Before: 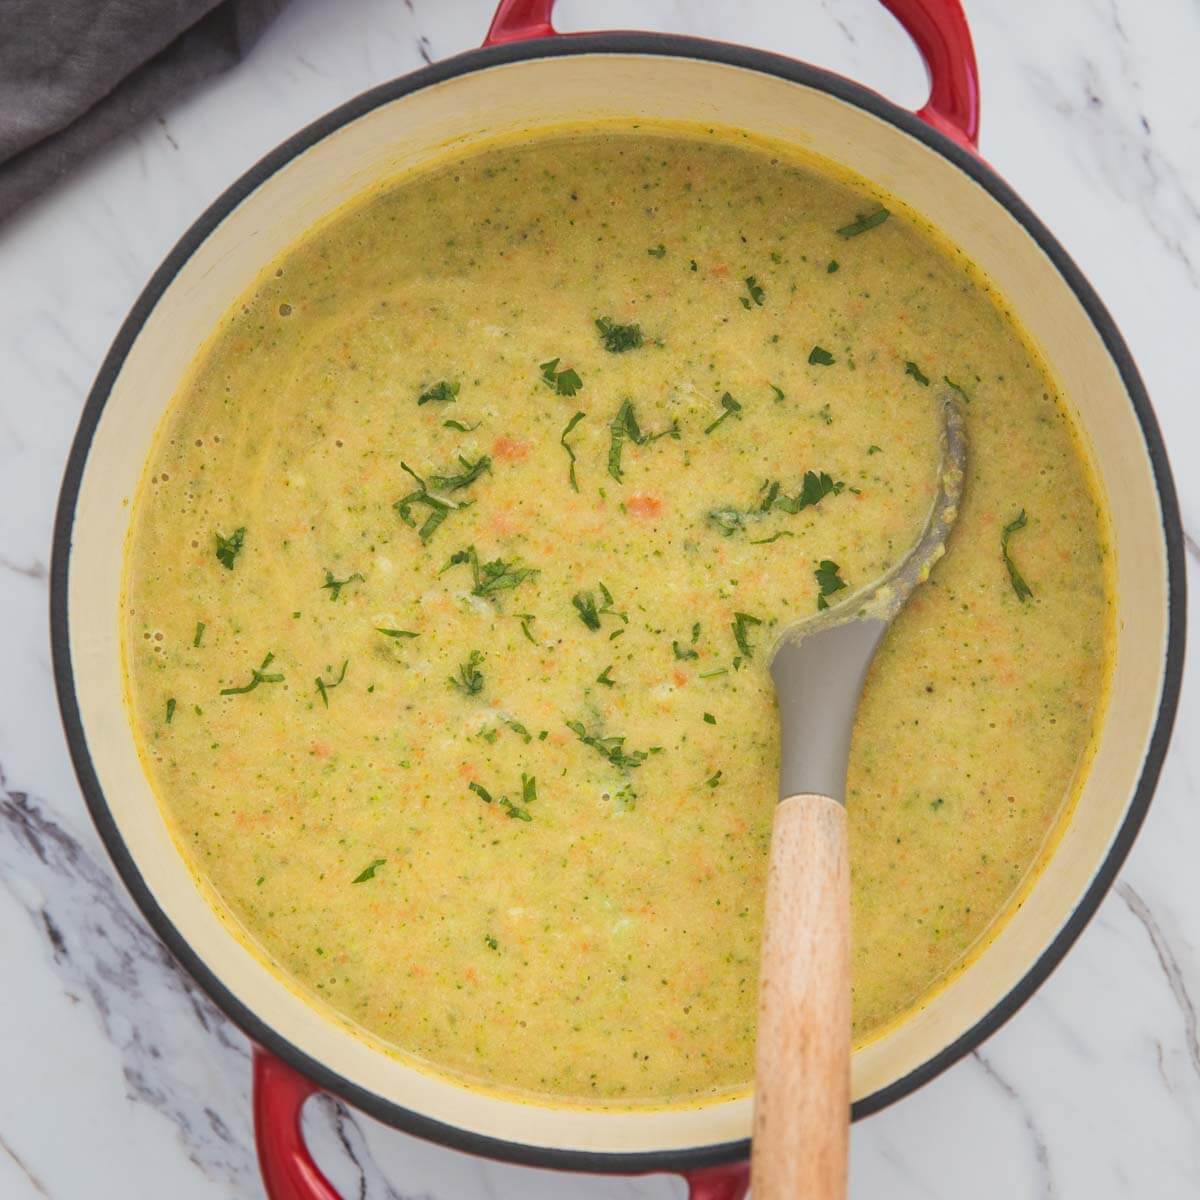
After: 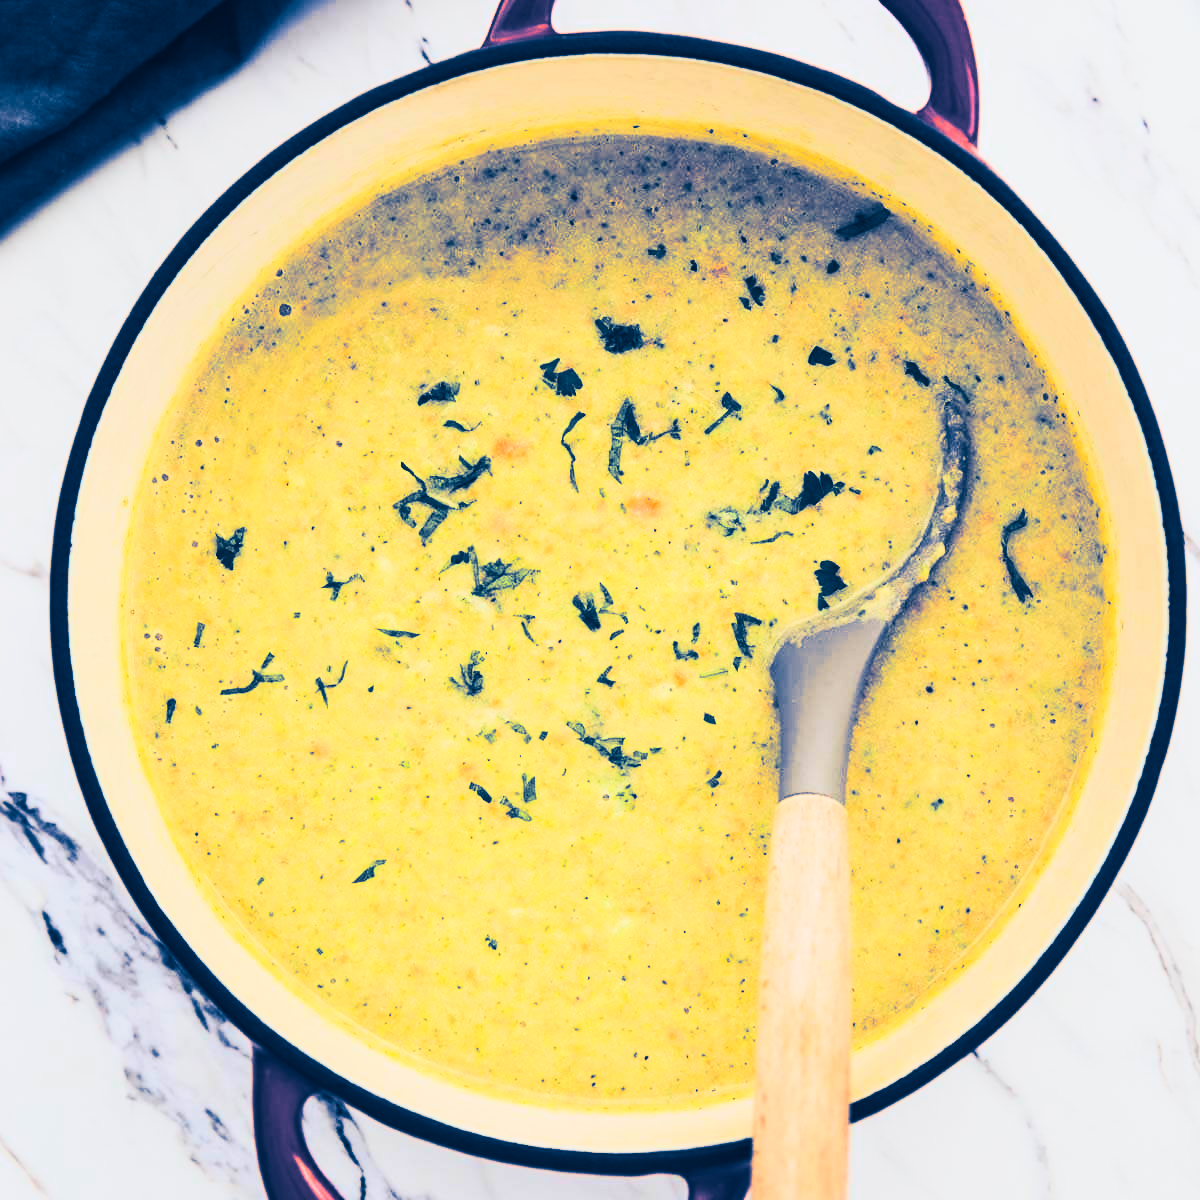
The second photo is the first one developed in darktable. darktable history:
split-toning: shadows › hue 226.8°, shadows › saturation 1, highlights › saturation 0, balance -61.41
tone curve: curves: ch0 [(0, 0) (0.427, 0.375) (0.616, 0.801) (1, 1)], color space Lab, linked channels, preserve colors none
